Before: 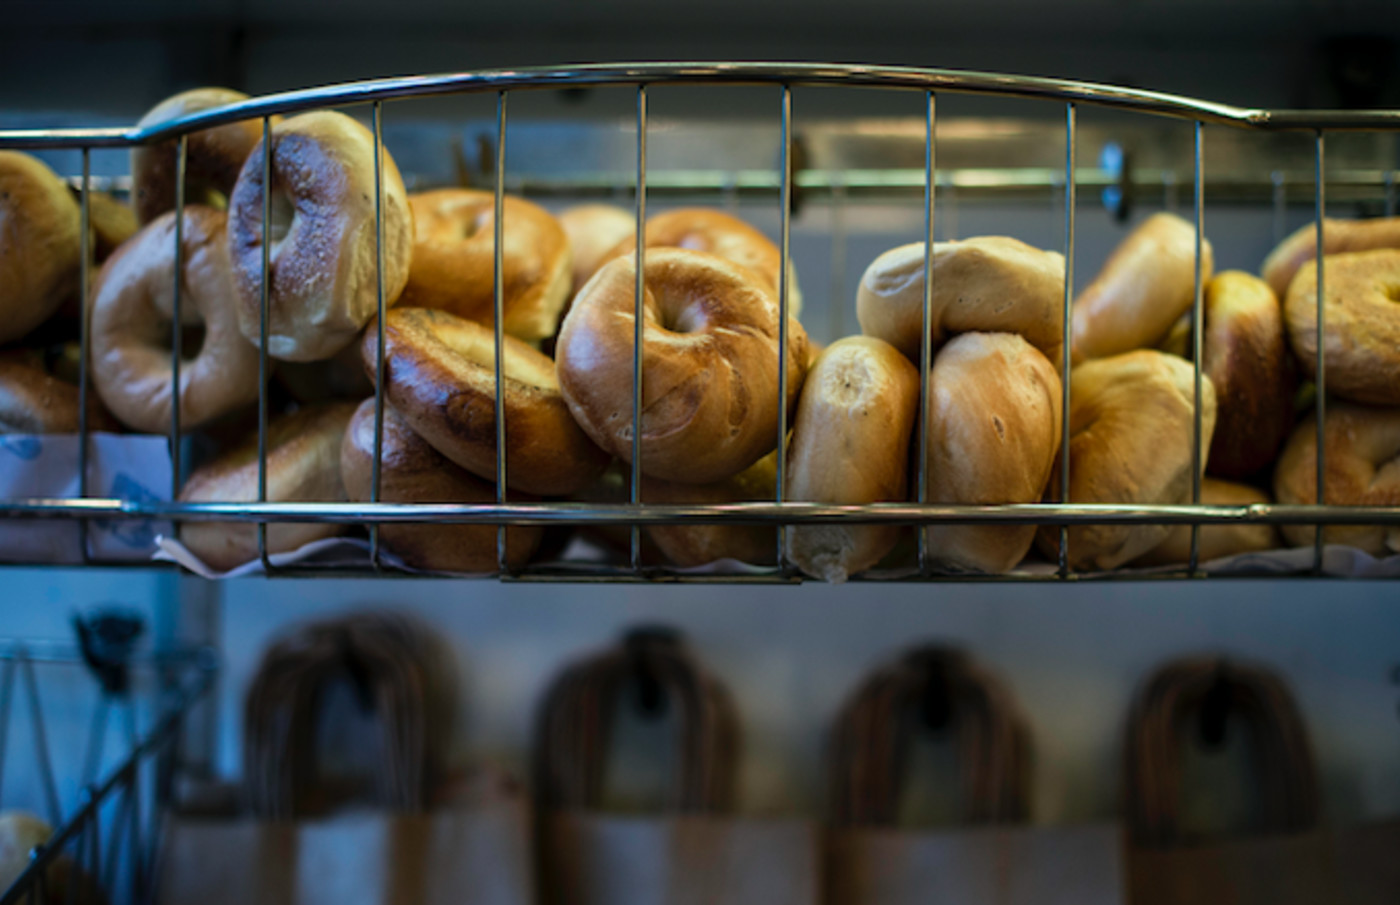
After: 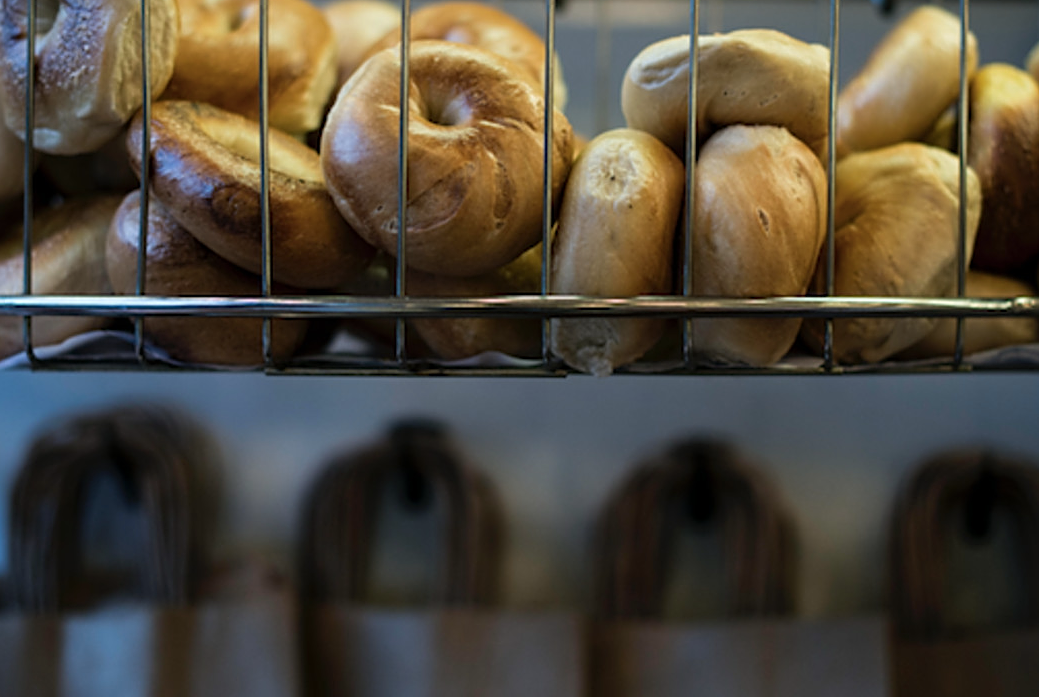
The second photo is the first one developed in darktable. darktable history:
crop: left 16.83%, top 22.905%, right 8.943%
sharpen: on, module defaults
